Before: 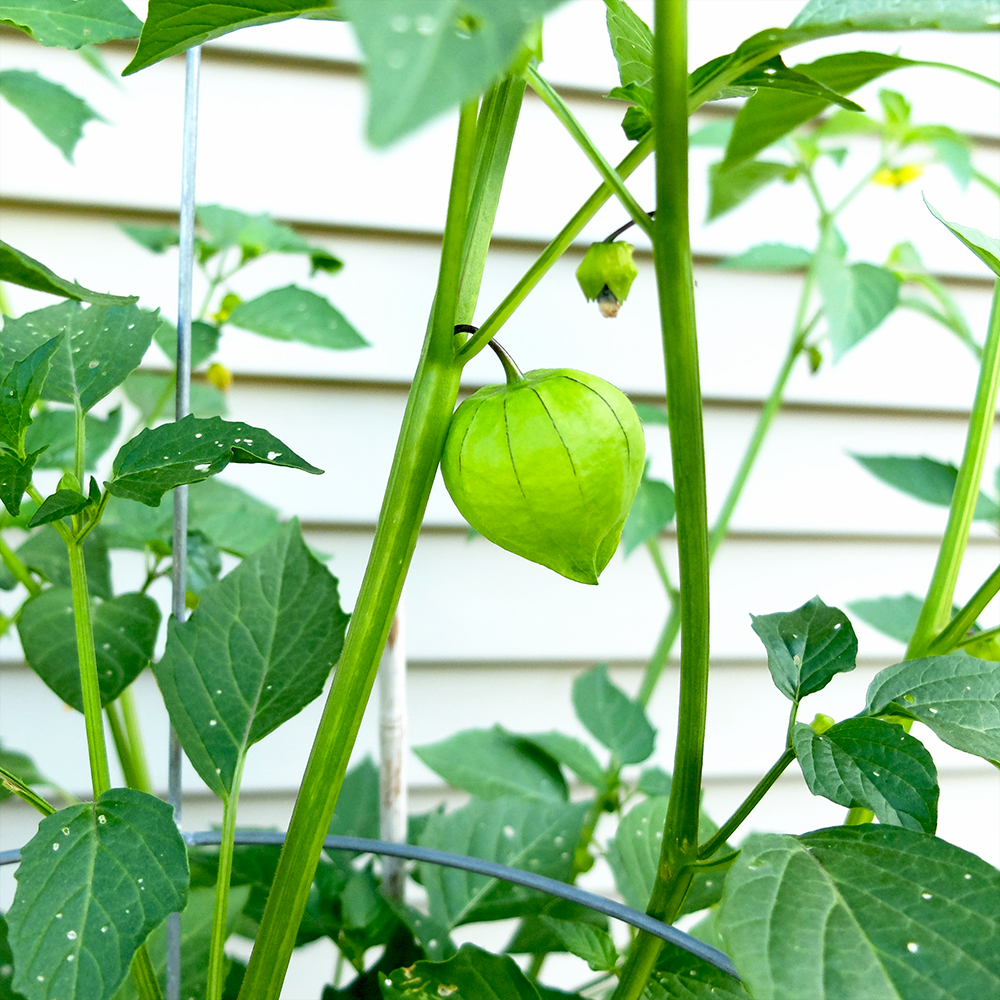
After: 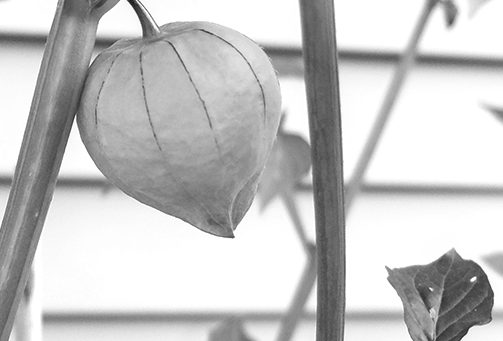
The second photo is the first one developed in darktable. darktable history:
local contrast: on, module defaults
color zones: curves: ch0 [(0.004, 0.588) (0.116, 0.636) (0.259, 0.476) (0.423, 0.464) (0.75, 0.5)]; ch1 [(0, 0) (0.143, 0) (0.286, 0) (0.429, 0) (0.571, 0) (0.714, 0) (0.857, 0)]
tone curve: color space Lab, independent channels, preserve colors none
crop: left 36.474%, top 34.785%, right 13.131%, bottom 31.021%
